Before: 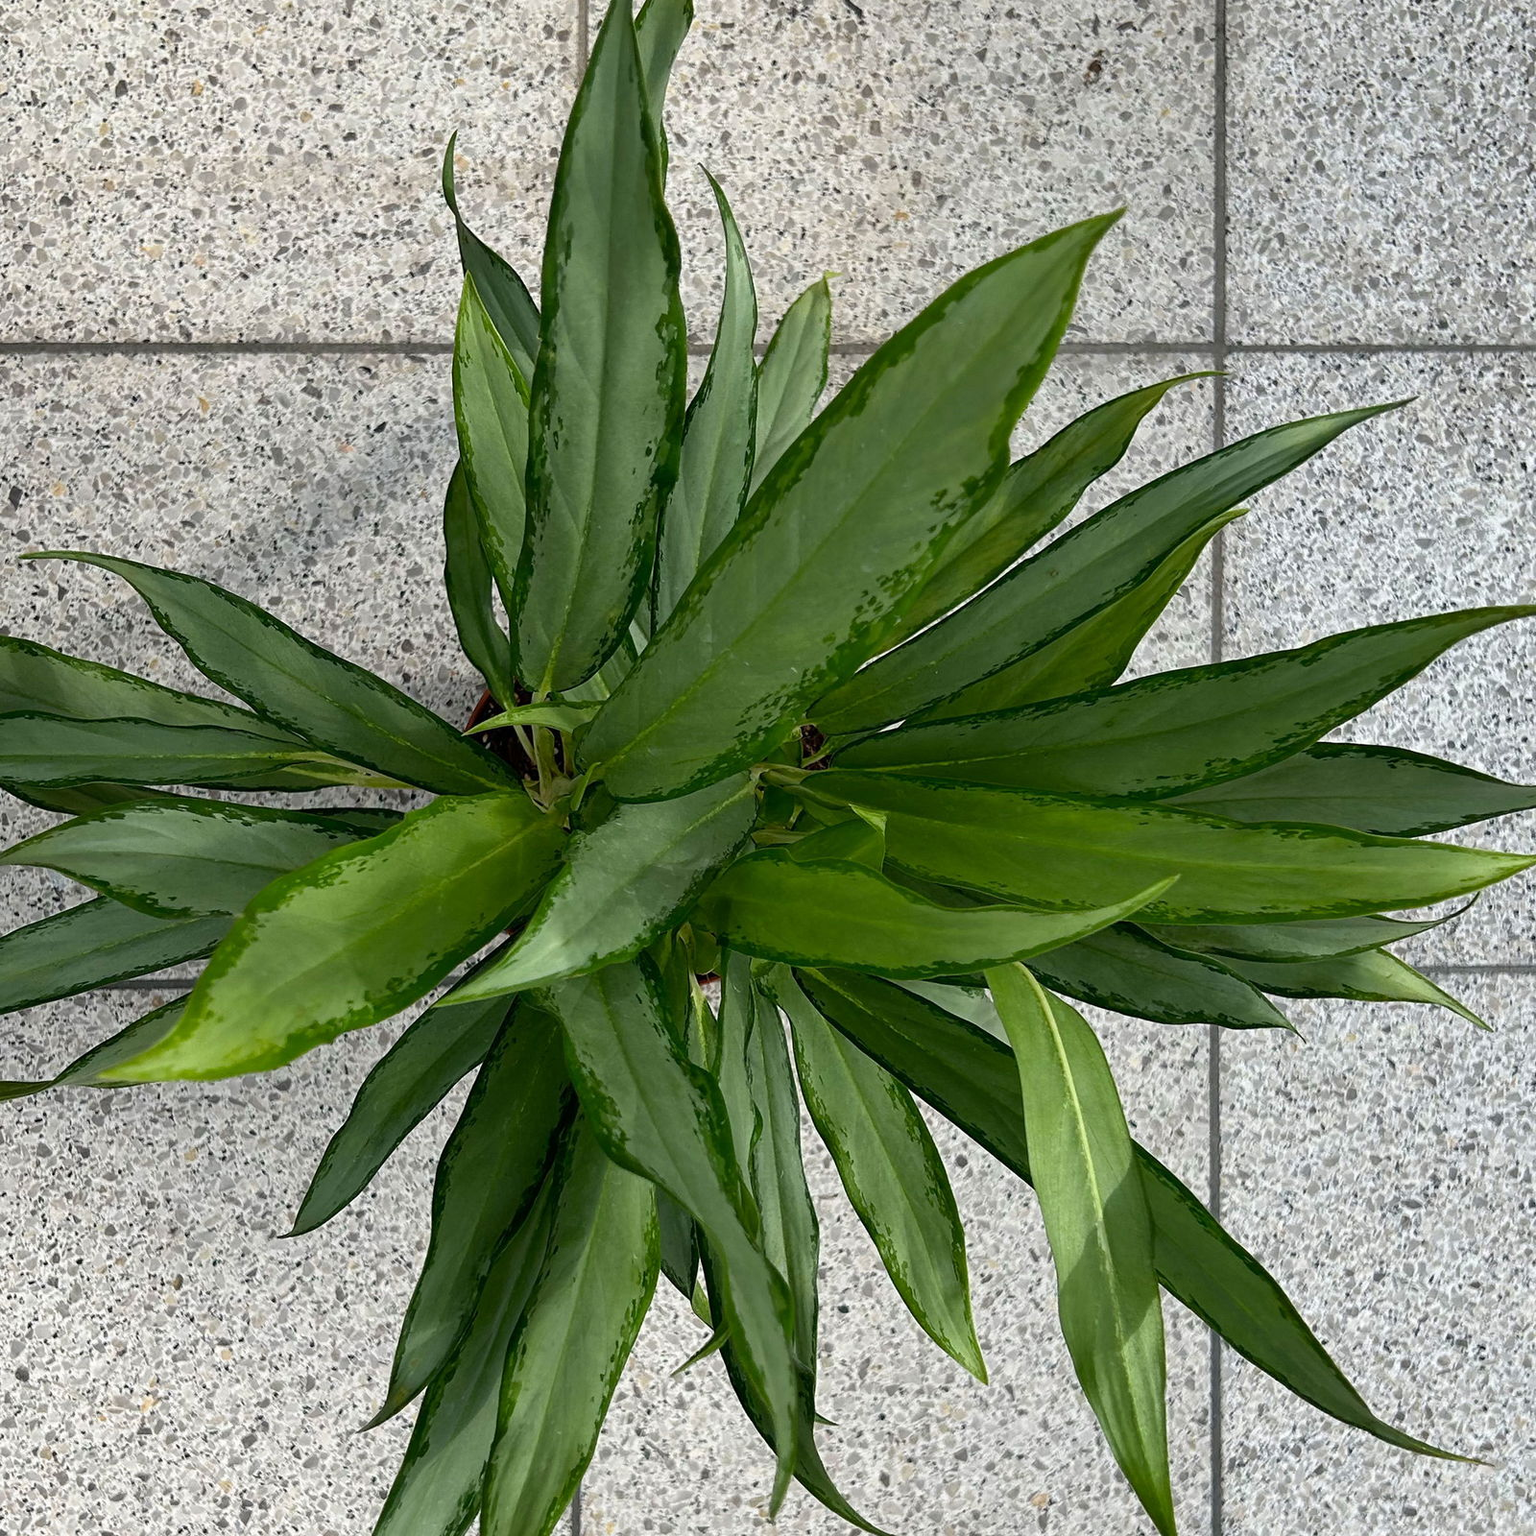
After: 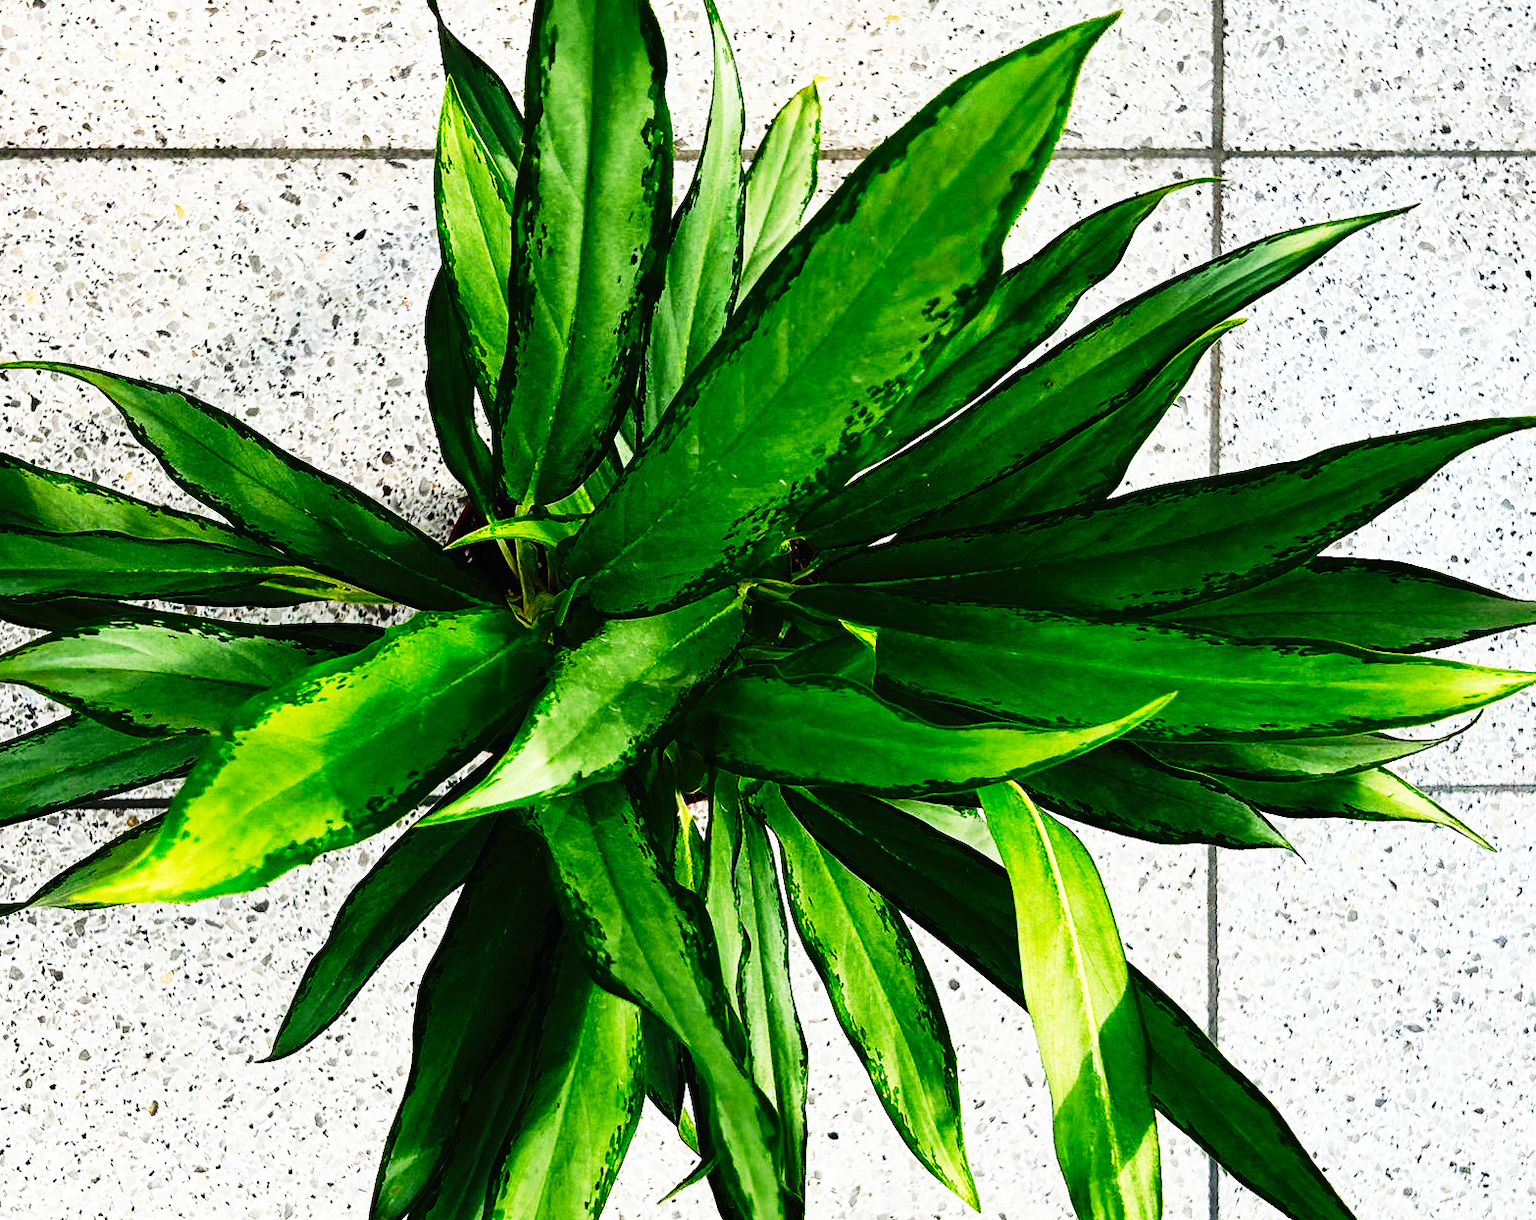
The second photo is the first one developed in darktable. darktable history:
tone curve: curves: ch0 [(0, 0) (0.003, 0.01) (0.011, 0.01) (0.025, 0.011) (0.044, 0.014) (0.069, 0.018) (0.1, 0.022) (0.136, 0.026) (0.177, 0.035) (0.224, 0.051) (0.277, 0.085) (0.335, 0.158) (0.399, 0.299) (0.468, 0.457) (0.543, 0.634) (0.623, 0.801) (0.709, 0.904) (0.801, 0.963) (0.898, 0.986) (1, 1)], preserve colors none
contrast brightness saturation: contrast 0.197, brightness 0.159, saturation 0.22
crop and rotate: left 1.919%, top 12.895%, right 0.186%, bottom 9.325%
